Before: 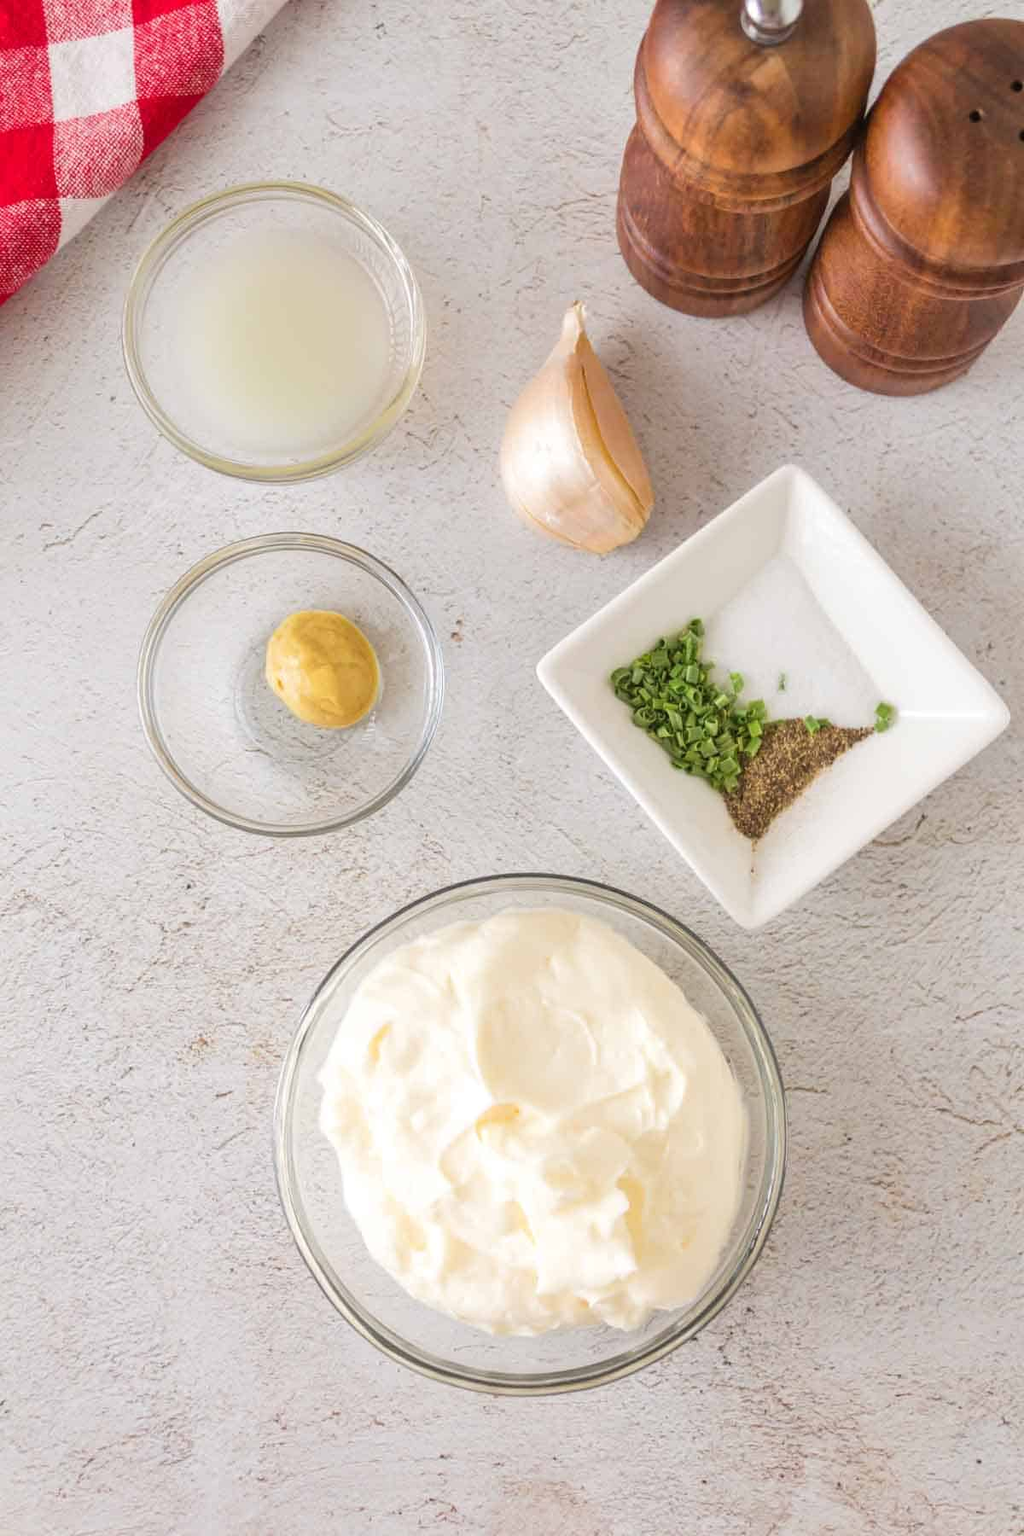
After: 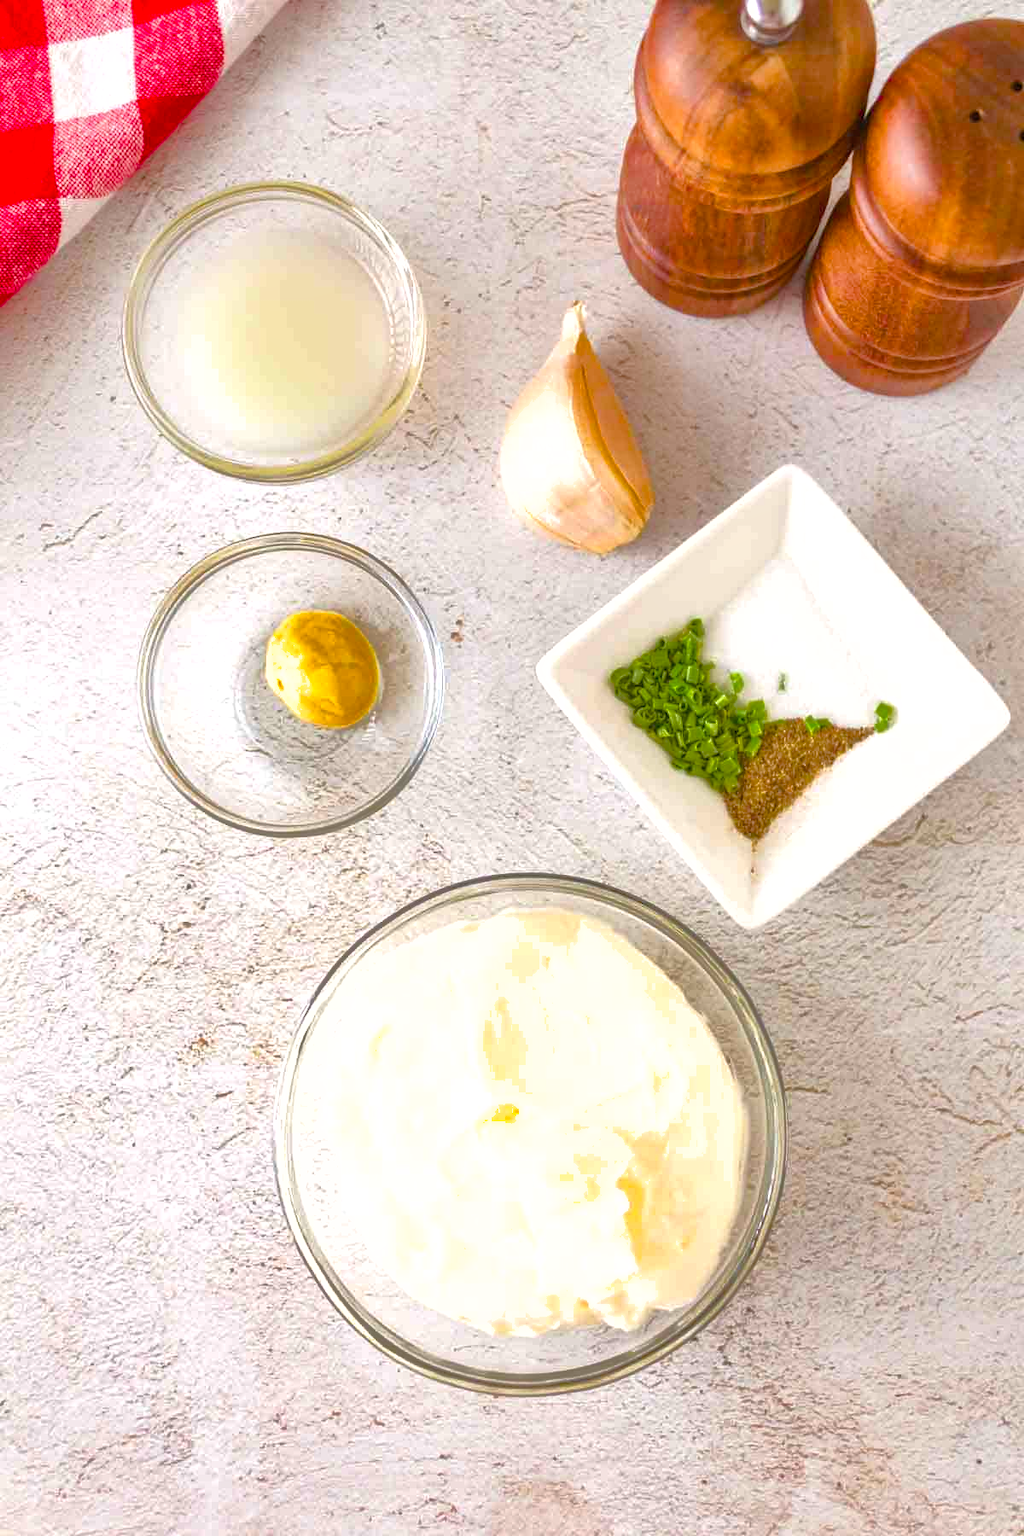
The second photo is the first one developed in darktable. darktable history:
shadows and highlights: on, module defaults
color balance rgb: shadows fall-off 102.767%, linear chroma grading › global chroma 15.526%, perceptual saturation grading › global saturation 20%, perceptual saturation grading › highlights -25.629%, perceptual saturation grading › shadows 49.571%, mask middle-gray fulcrum 22.714%, global vibrance 20%
exposure: exposure 0.484 EV, compensate highlight preservation false
